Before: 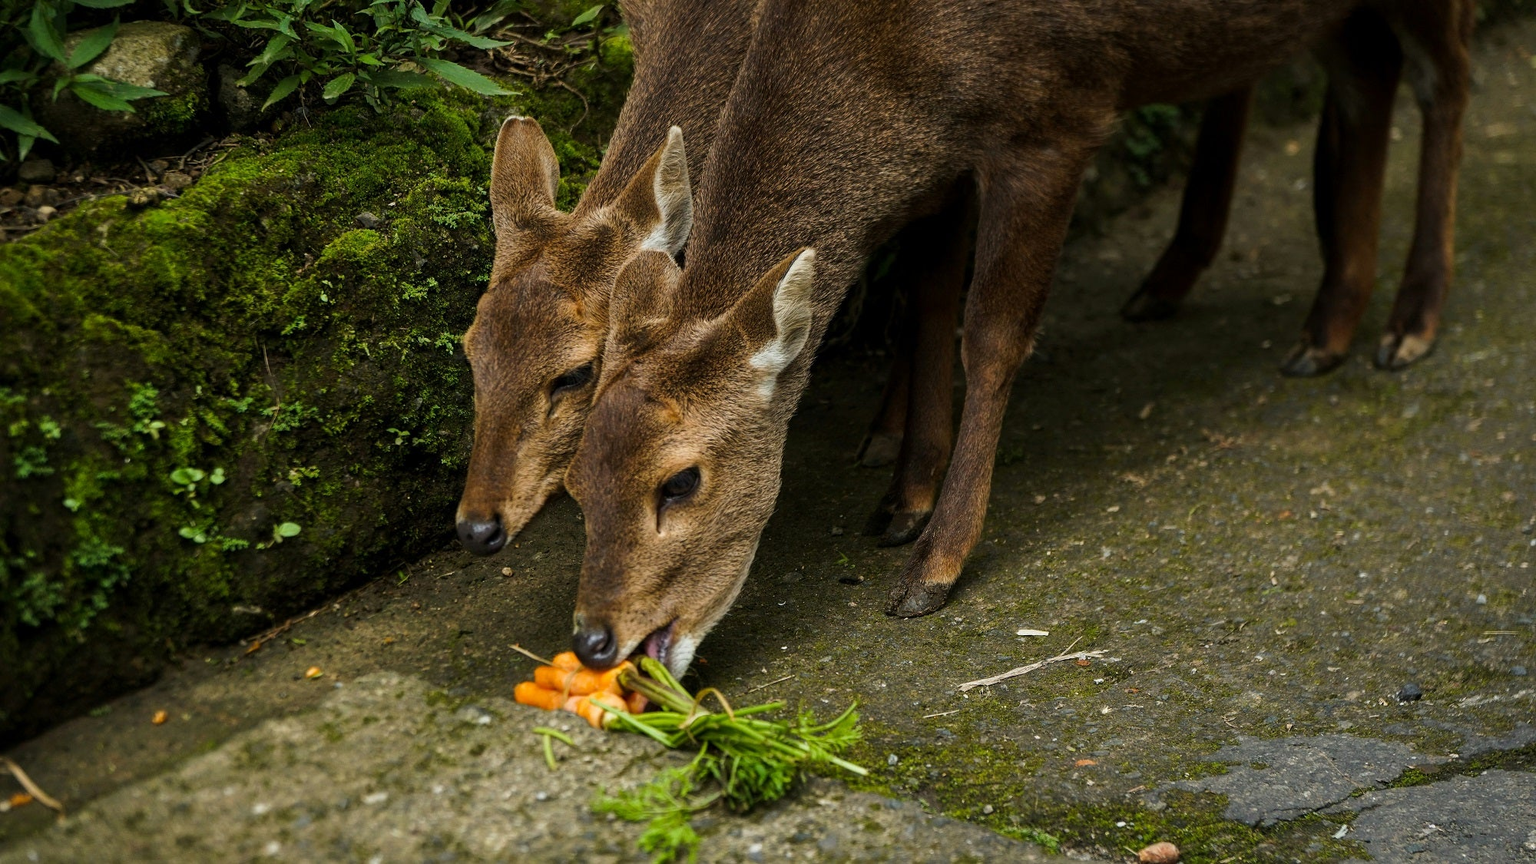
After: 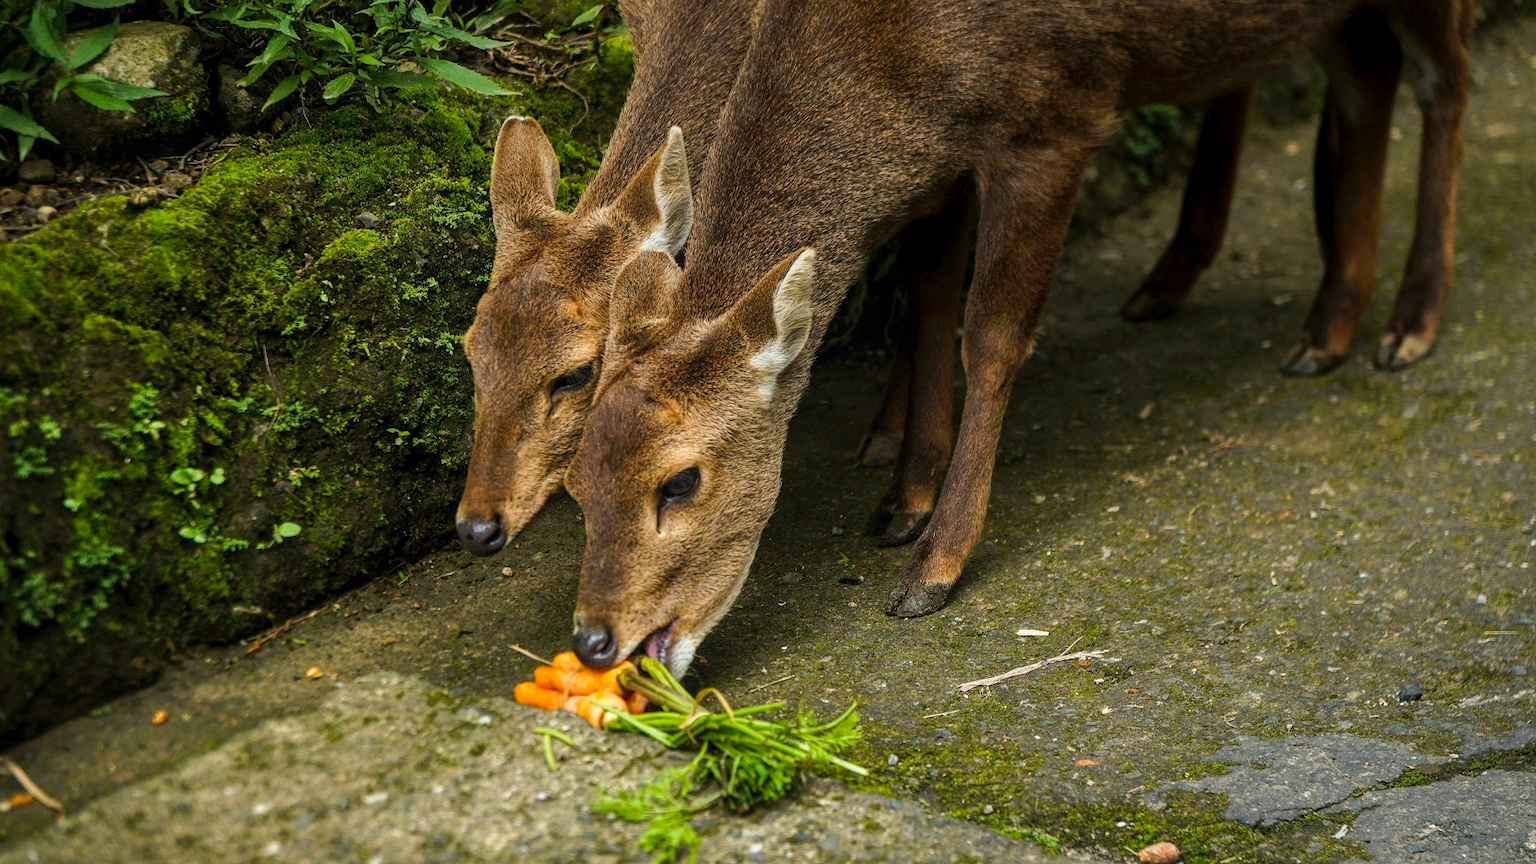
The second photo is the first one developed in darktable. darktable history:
levels: levels [0, 0.435, 0.917]
local contrast: detail 109%
